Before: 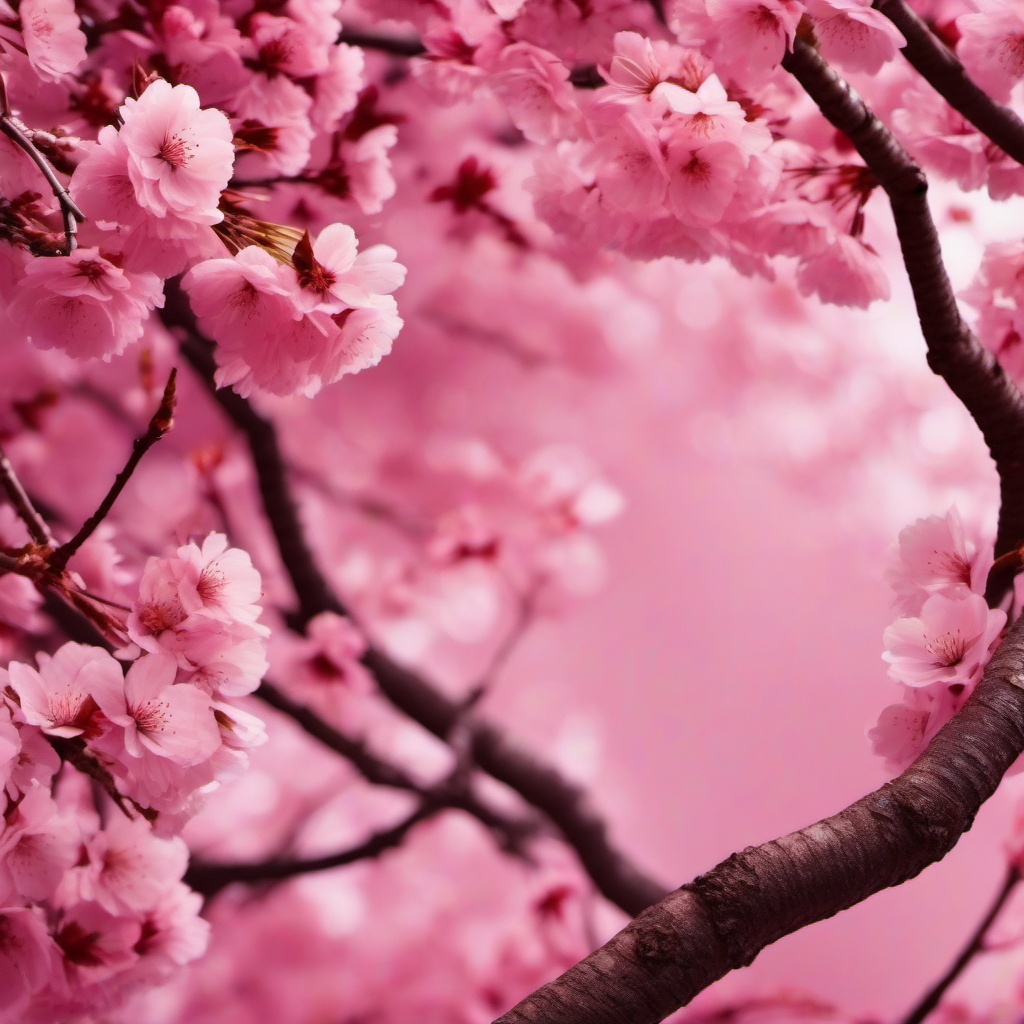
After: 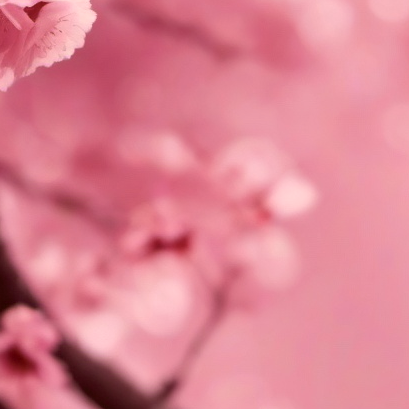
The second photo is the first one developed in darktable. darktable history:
color correction: highlights a* 10.21, highlights b* 9.79, shadows a* 8.61, shadows b* 7.88, saturation 0.8
shadows and highlights: shadows 43.06, highlights 6.94
crop: left 30%, top 30%, right 30%, bottom 30%
